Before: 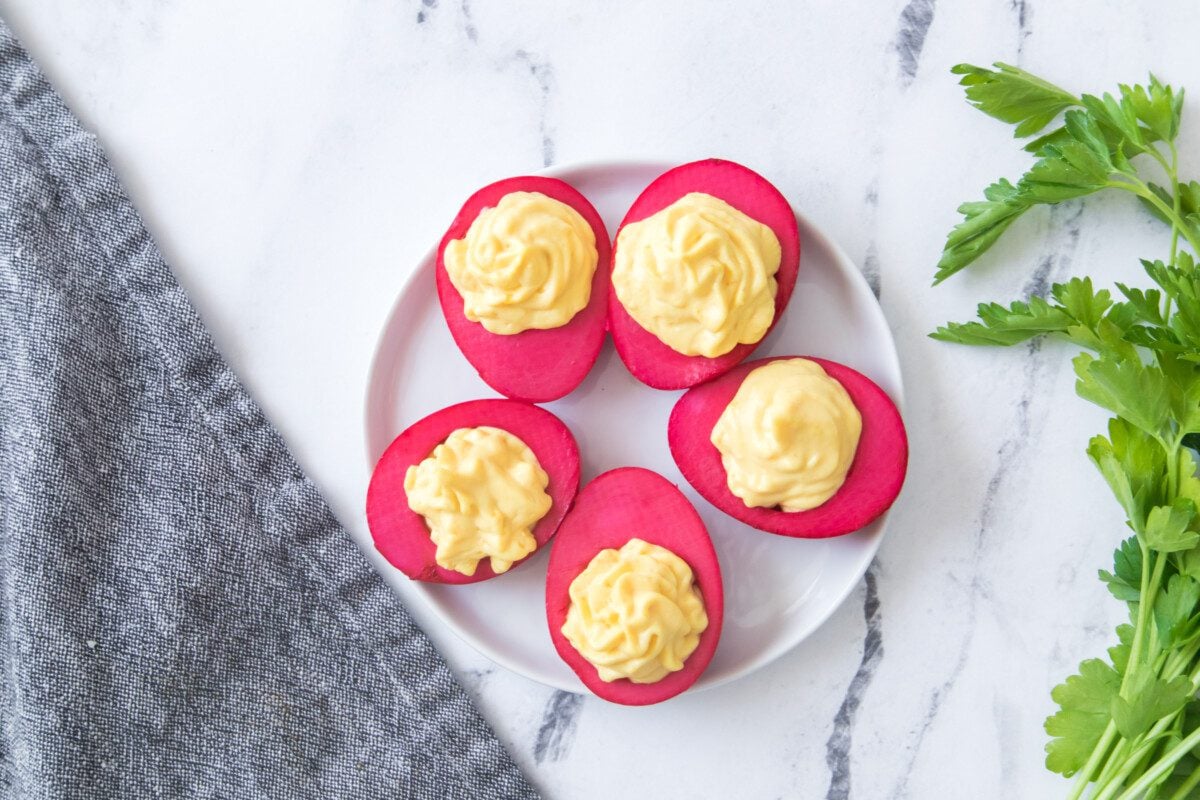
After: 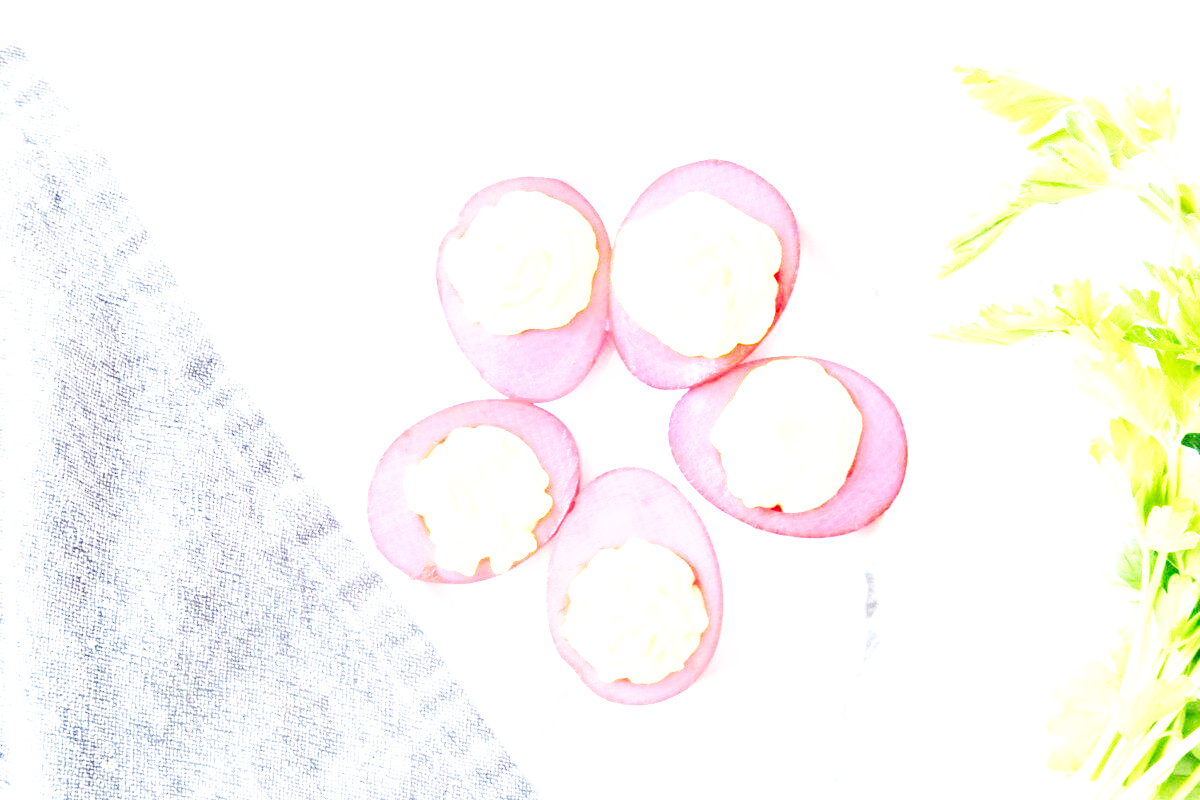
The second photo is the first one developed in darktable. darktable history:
white balance: emerald 1
exposure: exposure 2.003 EV, compensate highlight preservation false
base curve: curves: ch0 [(0, 0) (0.007, 0.004) (0.027, 0.03) (0.046, 0.07) (0.207, 0.54) (0.442, 0.872) (0.673, 0.972) (1, 1)], preserve colors none
